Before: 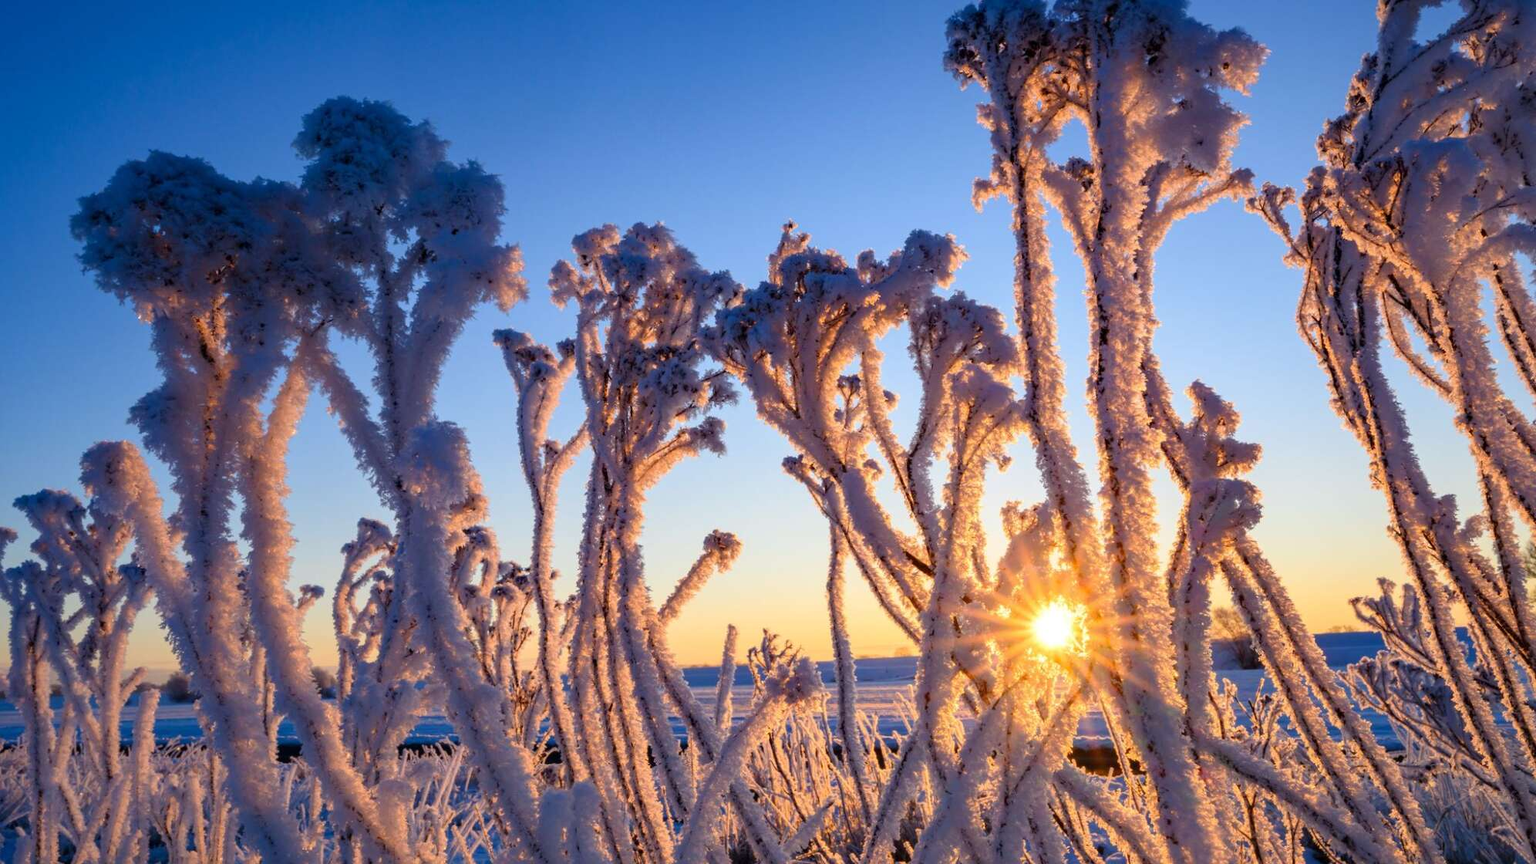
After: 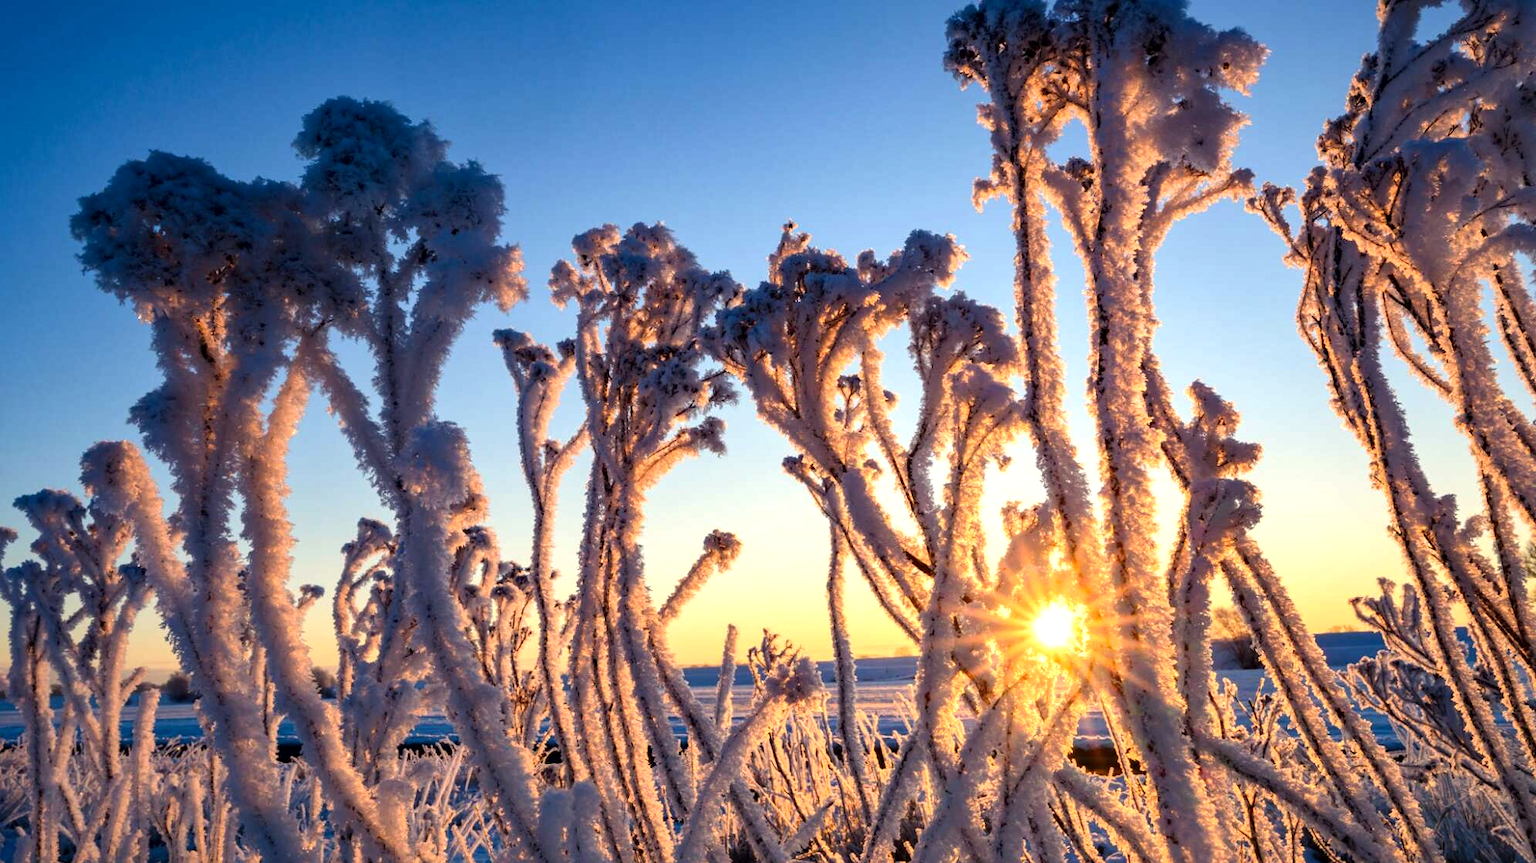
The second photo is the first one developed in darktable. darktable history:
tone equalizer: -8 EV -0.417 EV, -7 EV -0.389 EV, -6 EV -0.333 EV, -5 EV -0.222 EV, -3 EV 0.222 EV, -2 EV 0.333 EV, -1 EV 0.389 EV, +0 EV 0.417 EV, edges refinement/feathering 500, mask exposure compensation -1.57 EV, preserve details no
white balance: red 1.029, blue 0.92
local contrast: mode bilateral grid, contrast 20, coarseness 50, detail 120%, midtone range 0.2
